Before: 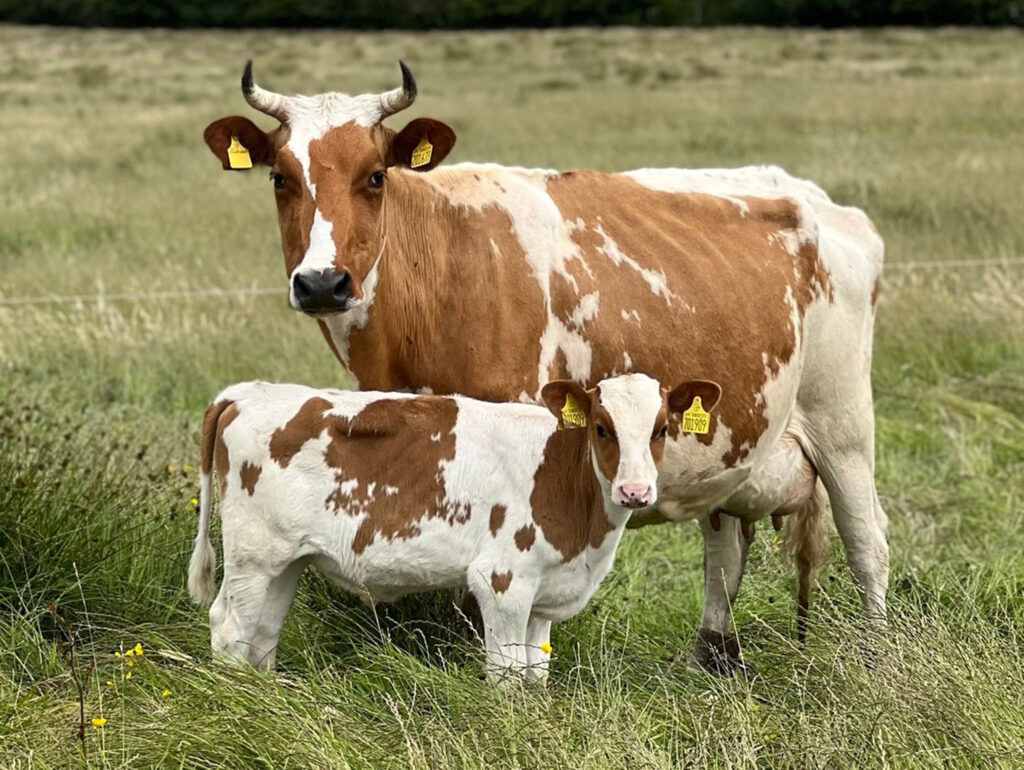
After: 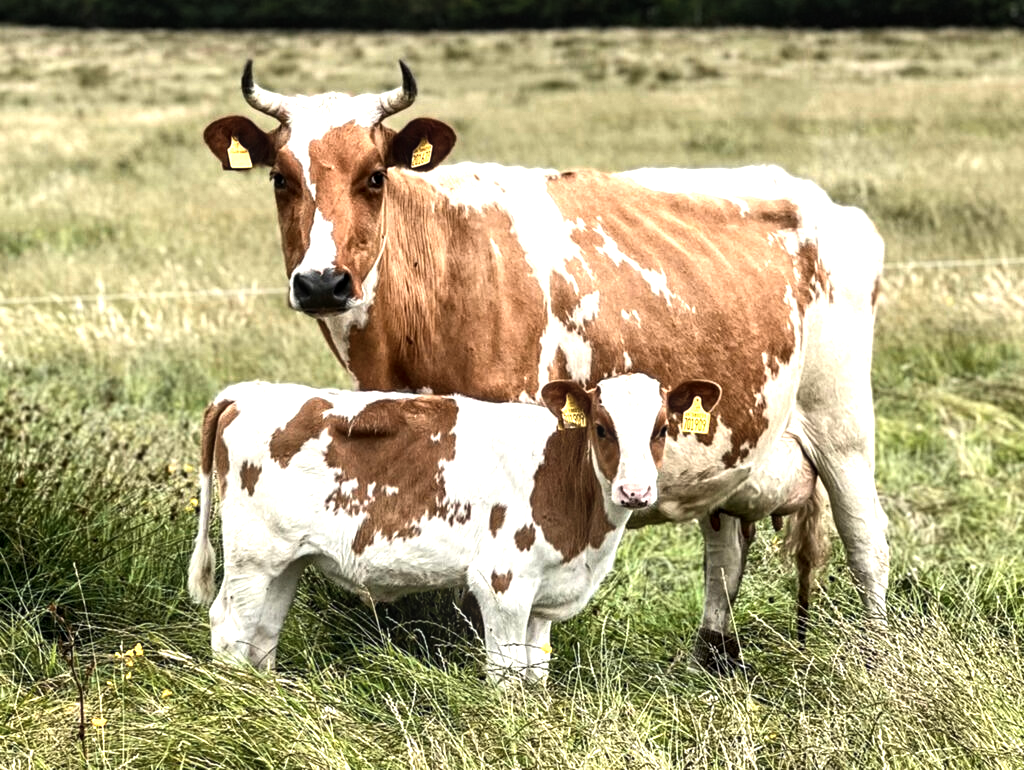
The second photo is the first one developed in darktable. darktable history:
tone equalizer: -8 EV -0.772 EV, -7 EV -0.679 EV, -6 EV -0.572 EV, -5 EV -0.365 EV, -3 EV 0.399 EV, -2 EV 0.6 EV, -1 EV 0.7 EV, +0 EV 0.722 EV, edges refinement/feathering 500, mask exposure compensation -1.57 EV, preserve details no
local contrast: on, module defaults
color zones: curves: ch0 [(0.018, 0.548) (0.224, 0.64) (0.425, 0.447) (0.675, 0.575) (0.732, 0.579)]; ch1 [(0.066, 0.487) (0.25, 0.5) (0.404, 0.43) (0.75, 0.421) (0.956, 0.421)]; ch2 [(0.044, 0.561) (0.215, 0.465) (0.399, 0.544) (0.465, 0.548) (0.614, 0.447) (0.724, 0.43) (0.882, 0.623) (0.956, 0.632)]
